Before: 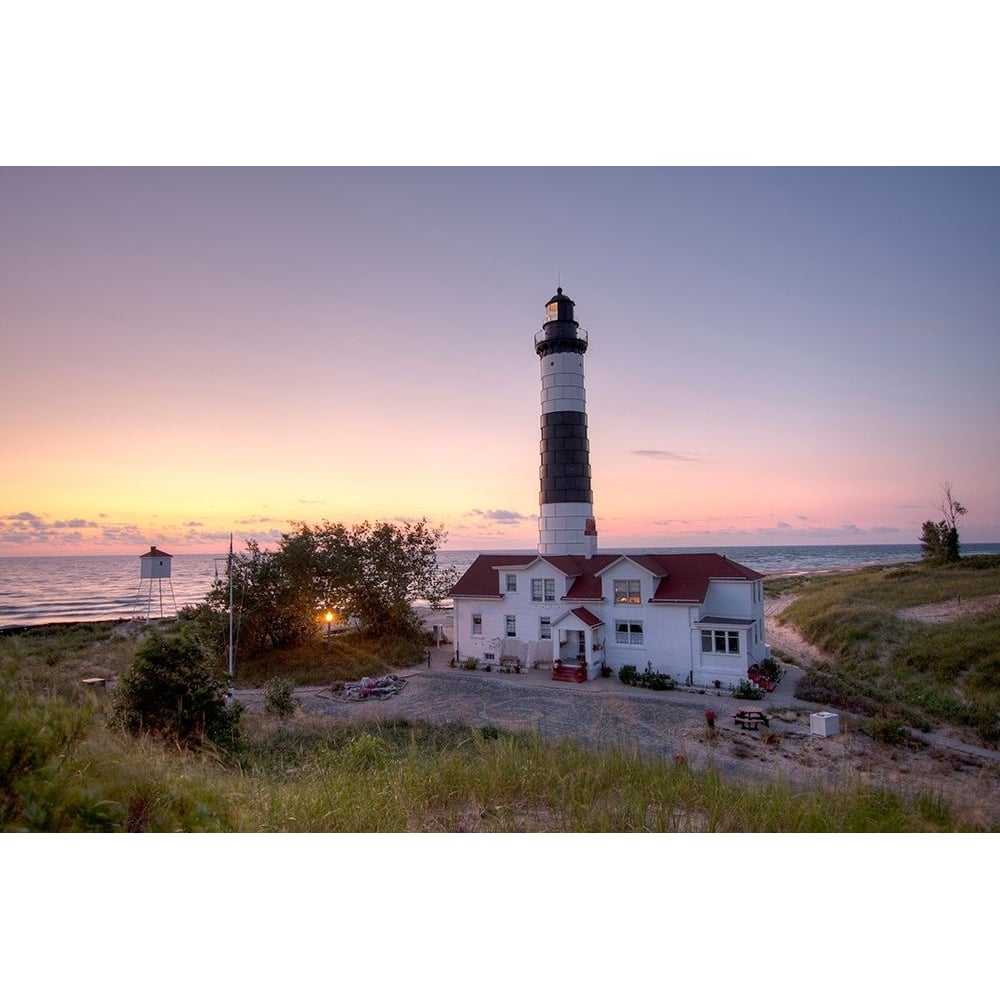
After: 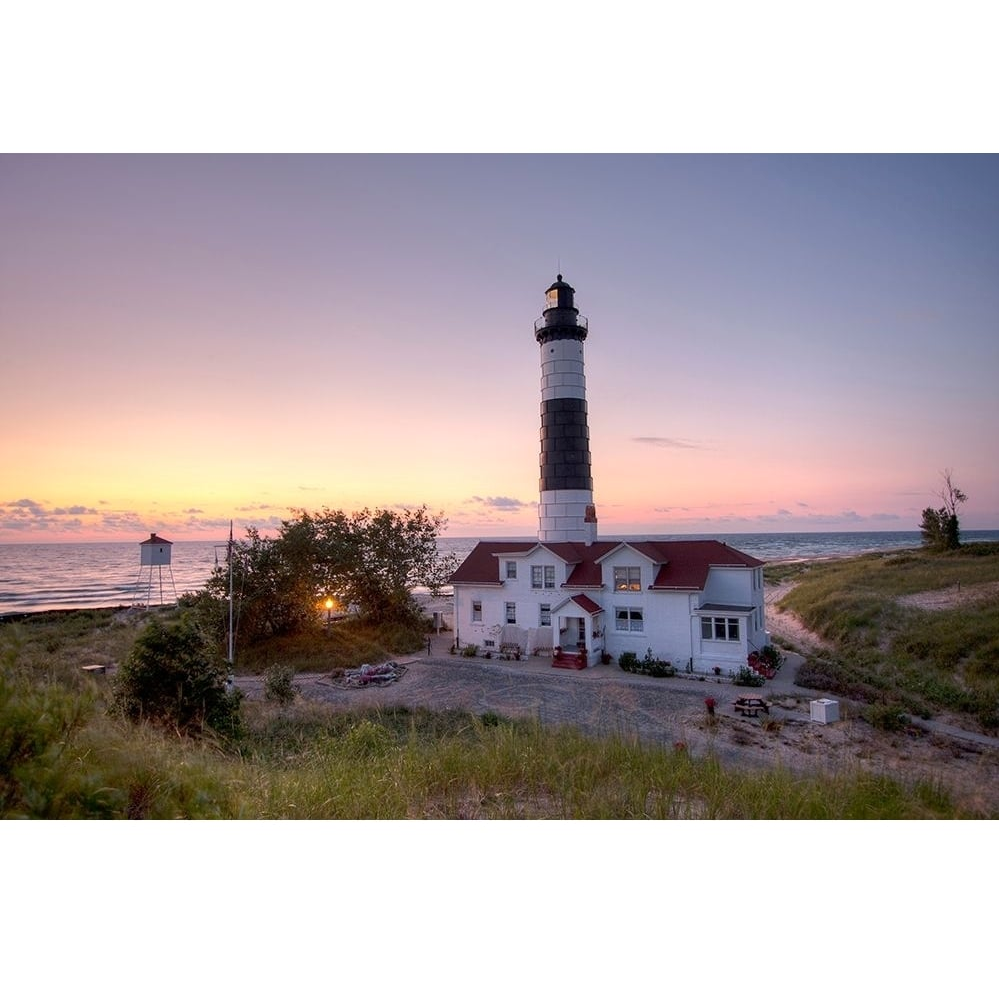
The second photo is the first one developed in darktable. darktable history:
crop: top 1.343%, right 0.076%
tone curve: curves: ch0 [(0, 0) (0.003, 0.003) (0.011, 0.011) (0.025, 0.025) (0.044, 0.044) (0.069, 0.068) (0.1, 0.099) (0.136, 0.134) (0.177, 0.175) (0.224, 0.222) (0.277, 0.274) (0.335, 0.331) (0.399, 0.395) (0.468, 0.463) (0.543, 0.554) (0.623, 0.632) (0.709, 0.716) (0.801, 0.805) (0.898, 0.9) (1, 1)], color space Lab, independent channels, preserve colors none
